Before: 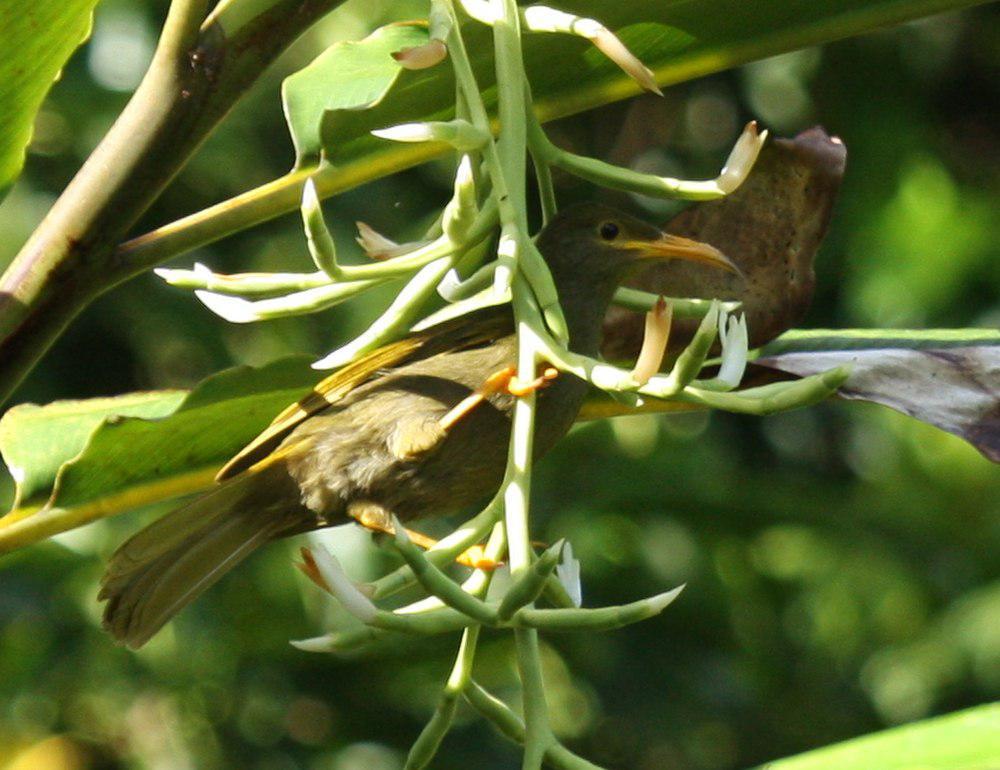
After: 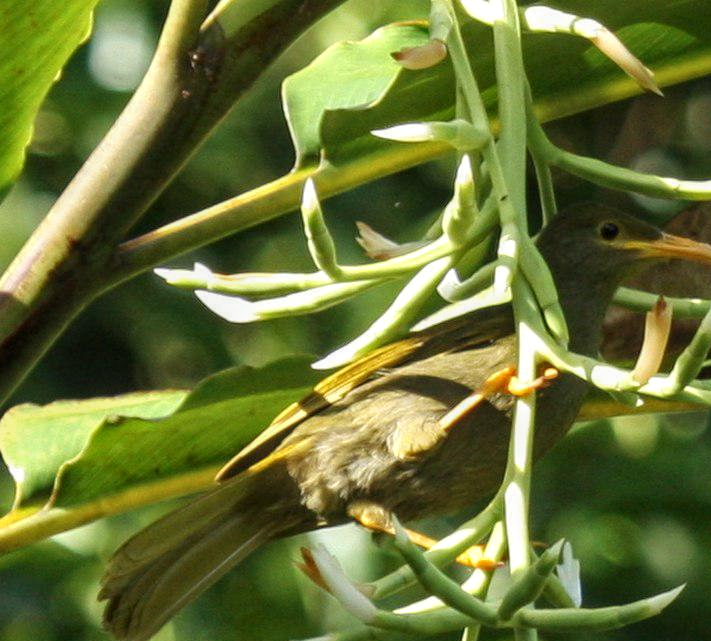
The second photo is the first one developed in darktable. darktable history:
local contrast: on, module defaults
crop: right 28.885%, bottom 16.626%
